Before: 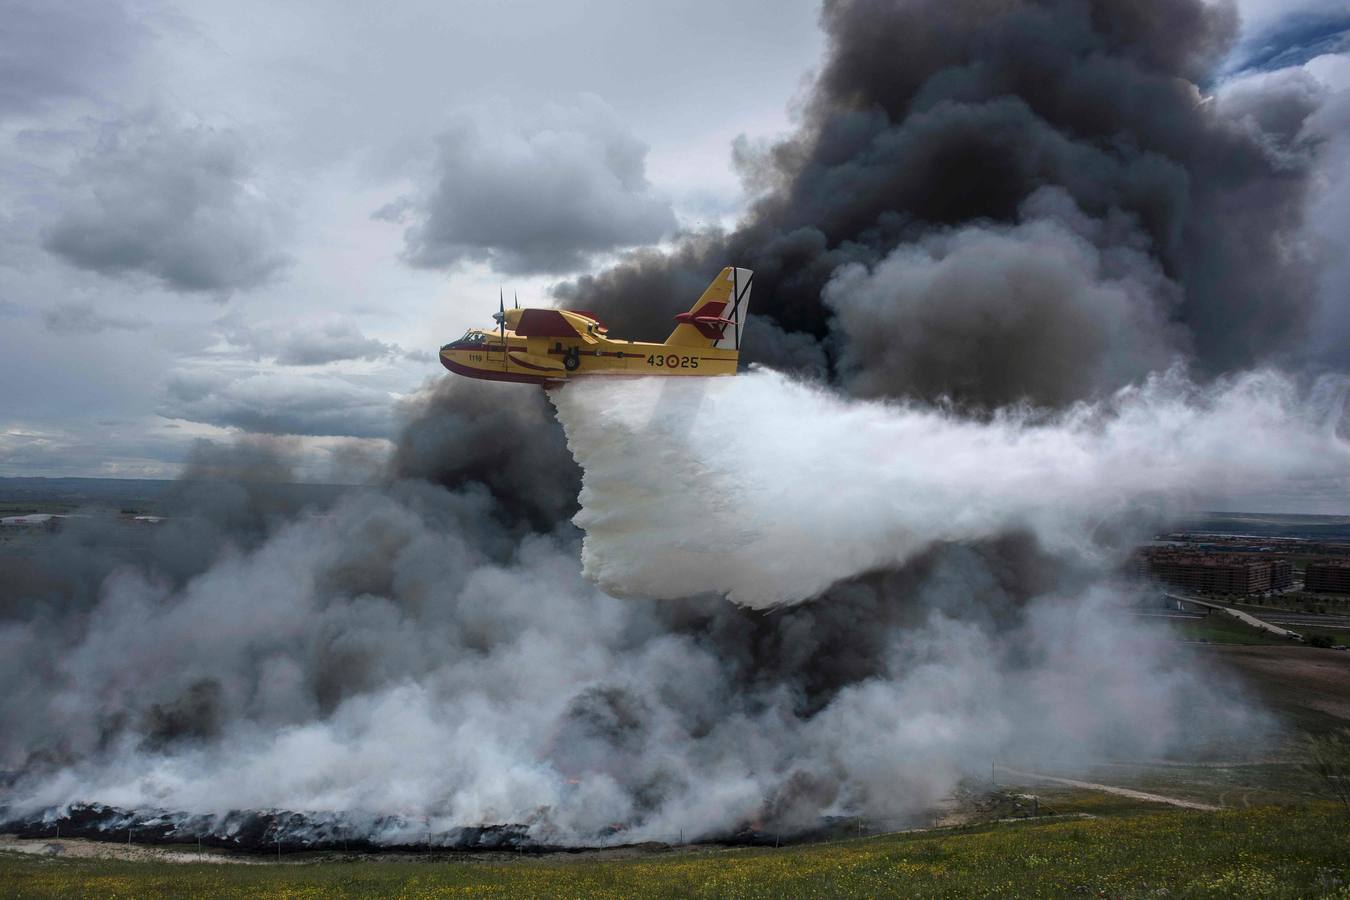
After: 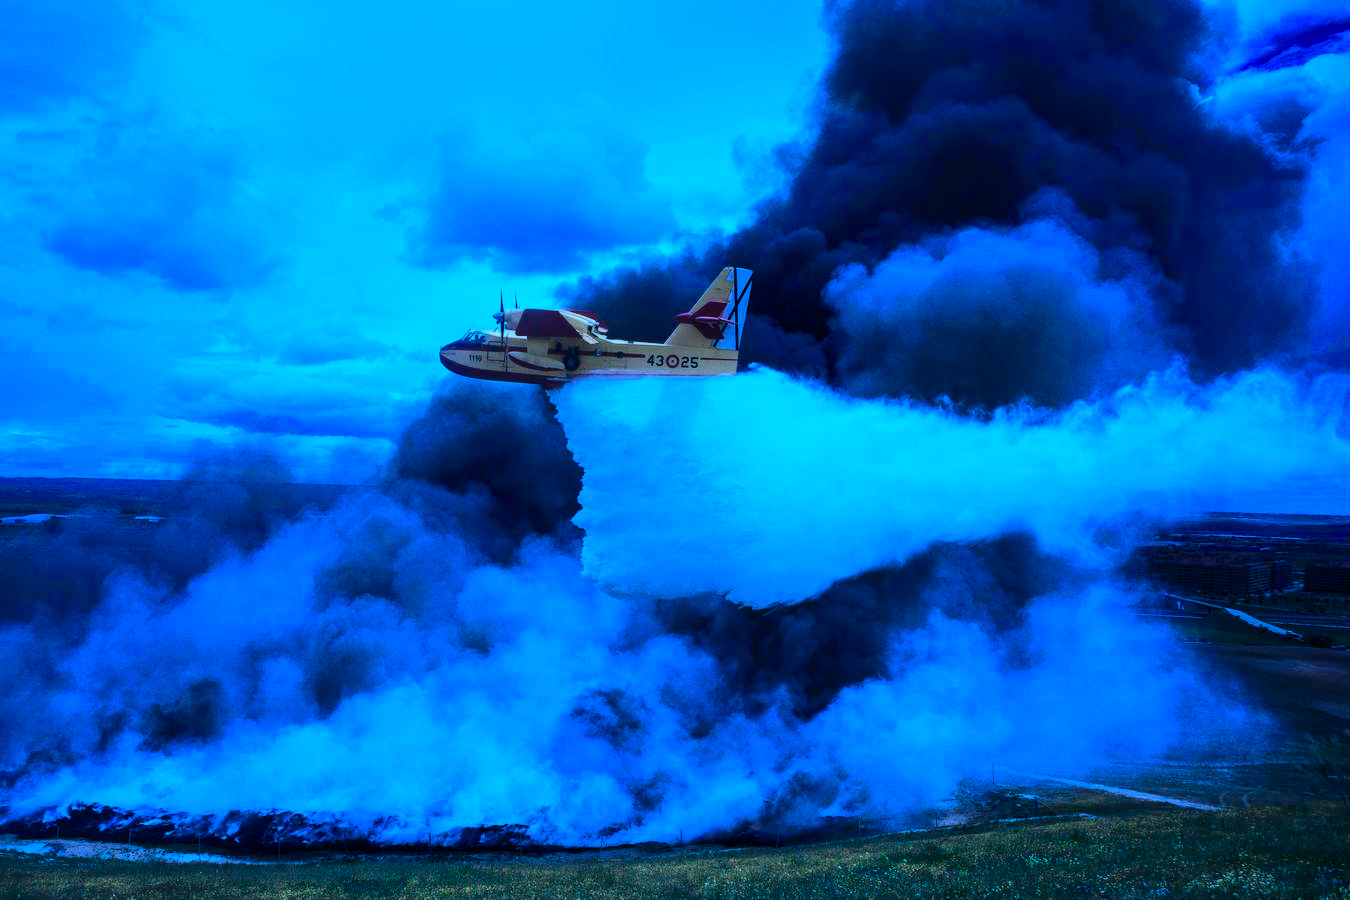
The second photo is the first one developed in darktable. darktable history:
color calibration: output R [0.994, 0.059, -0.119, 0], output G [-0.036, 1.09, -0.119, 0], output B [0.078, -0.108, 0.961, 0], gray › normalize channels true, illuminant as shot in camera, x 0.482, y 0.431, temperature 2432.02 K, gamut compression 0.021
base curve: curves: ch0 [(0, 0) (0.036, 0.025) (0.121, 0.166) (0.206, 0.329) (0.605, 0.79) (1, 1)]
